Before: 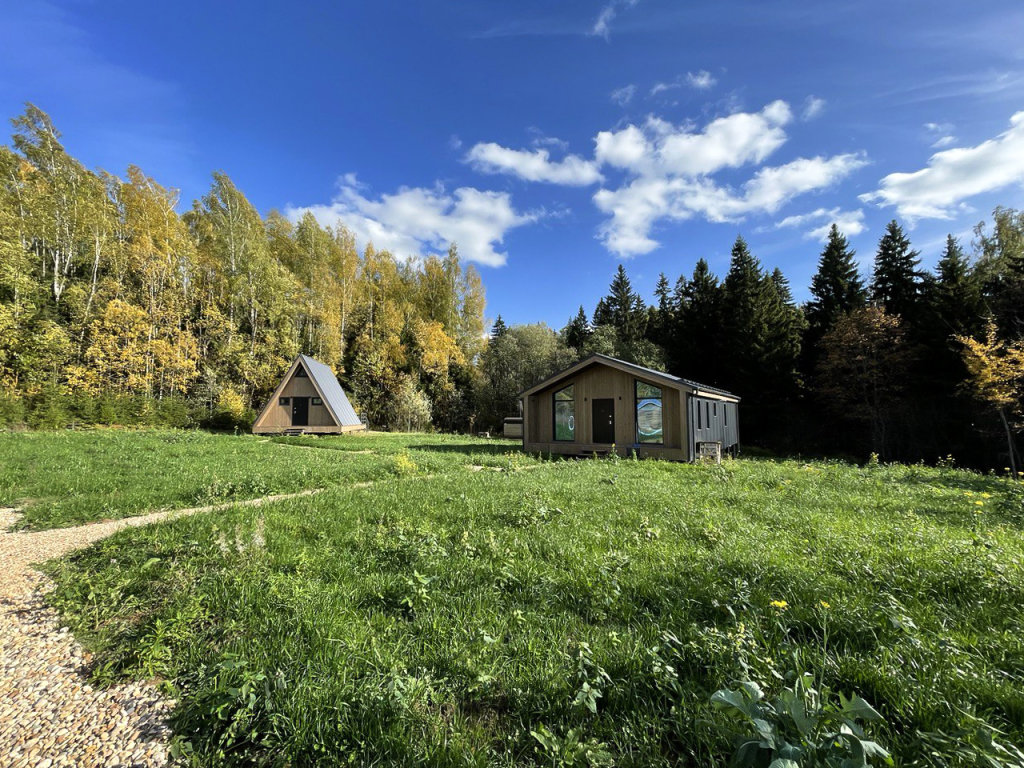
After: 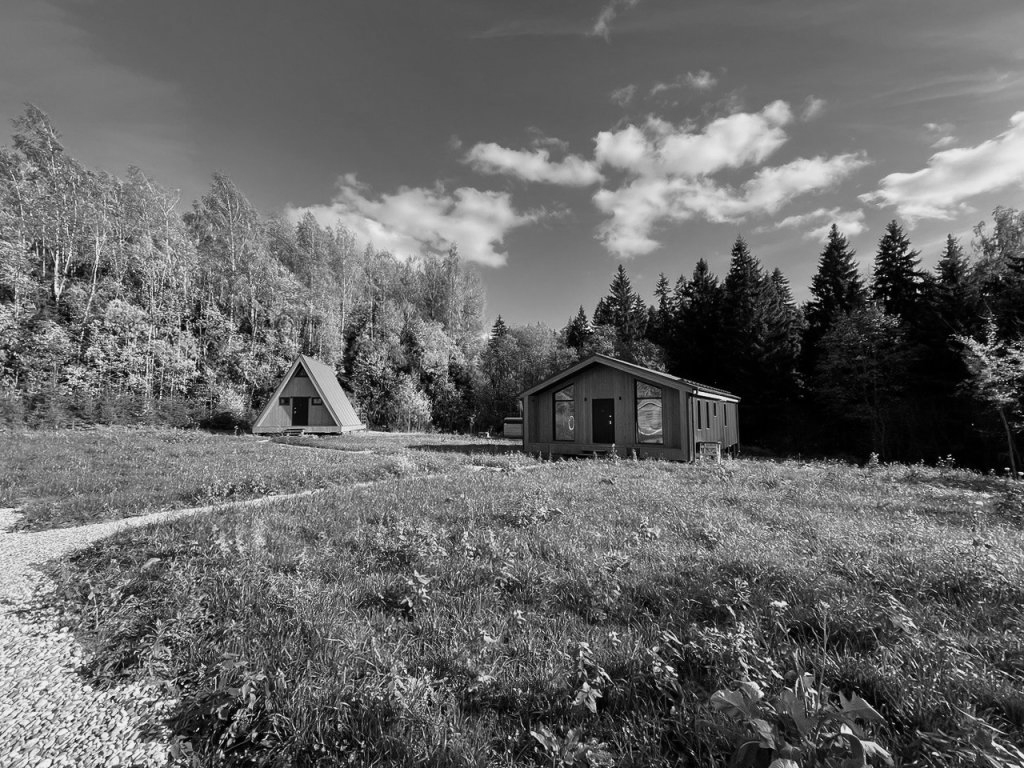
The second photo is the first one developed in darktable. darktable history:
white balance: red 0.978, blue 0.999
monochrome: a 73.58, b 64.21
